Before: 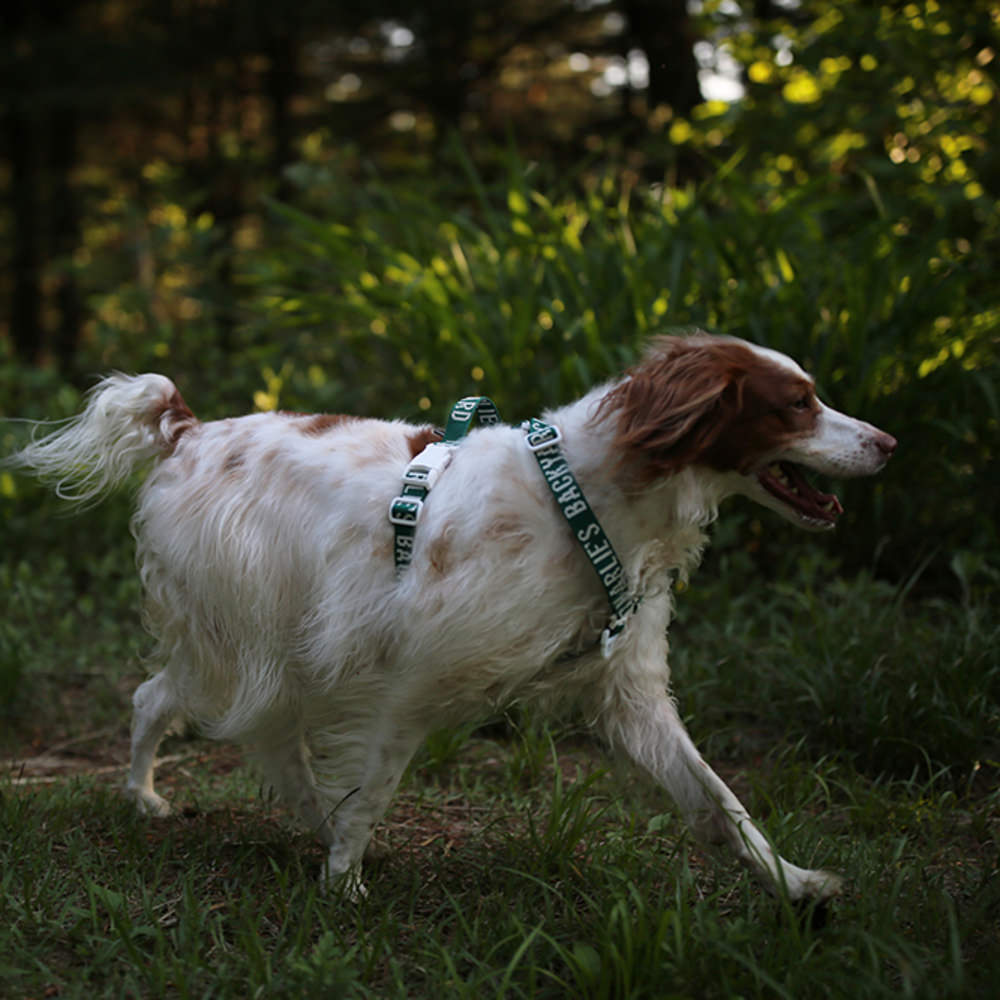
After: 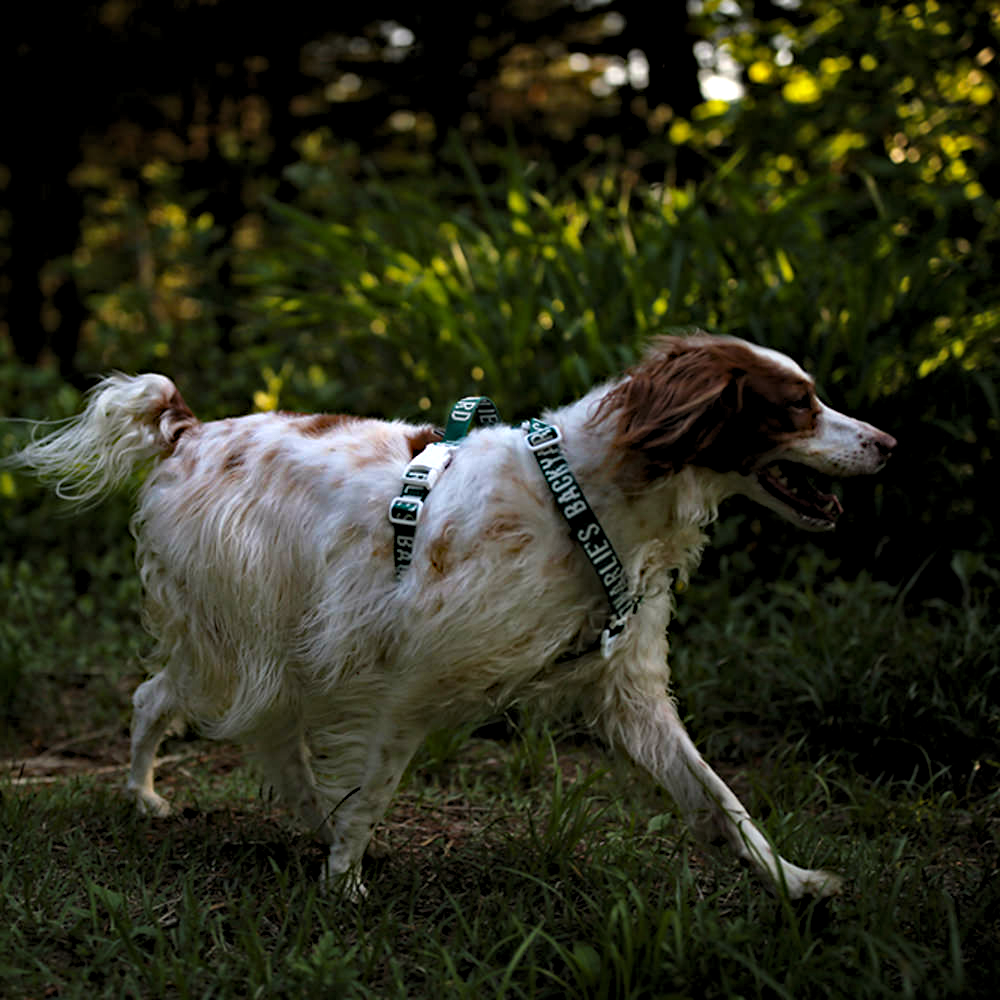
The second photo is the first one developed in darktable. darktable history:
levels: levels [0.055, 0.477, 0.9]
haze removal: strength 0.495, distance 0.431, adaptive false
